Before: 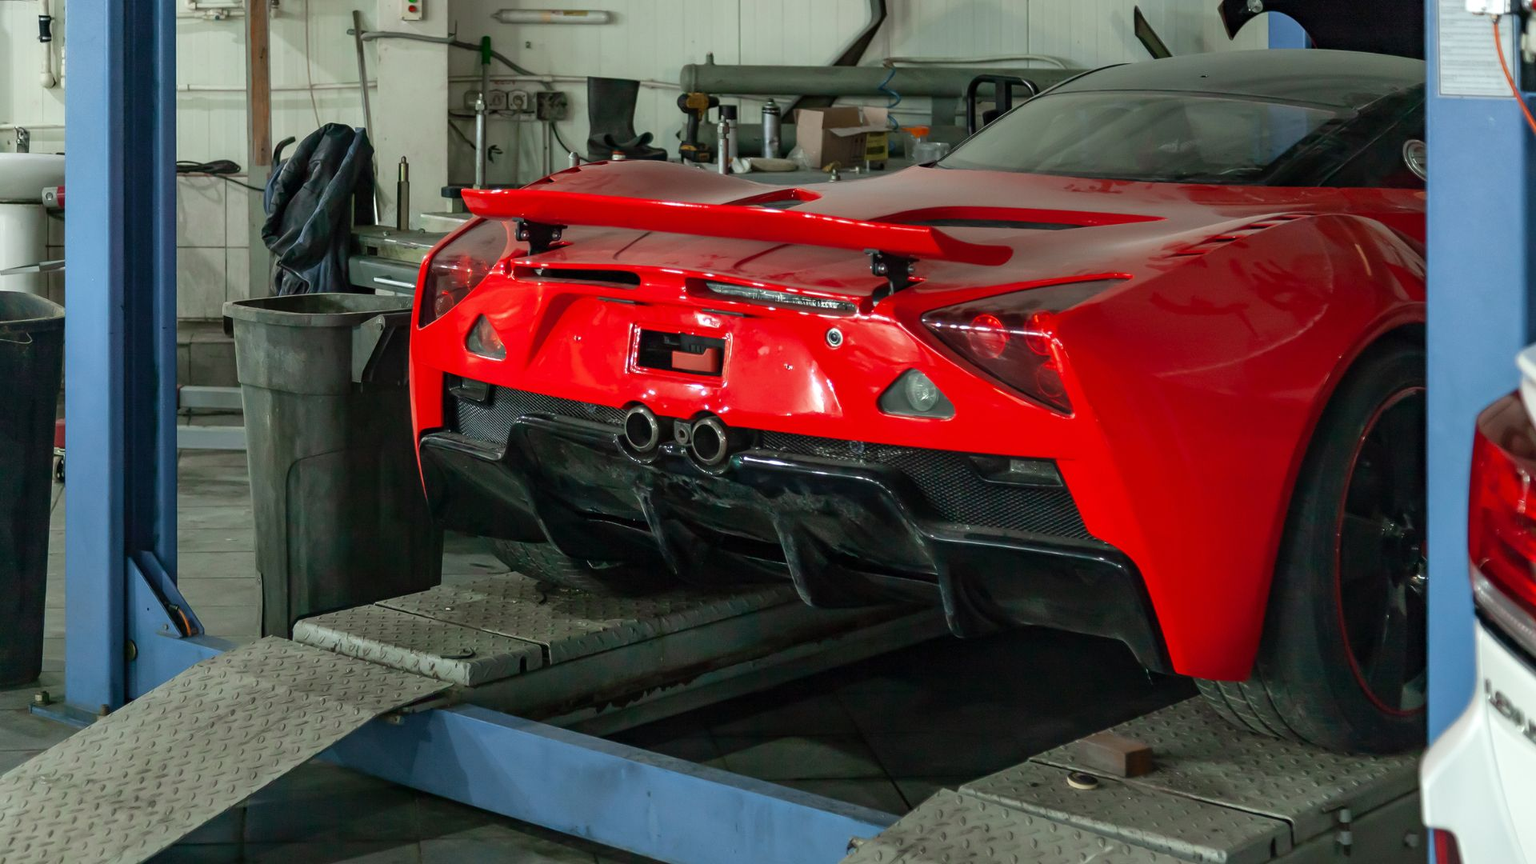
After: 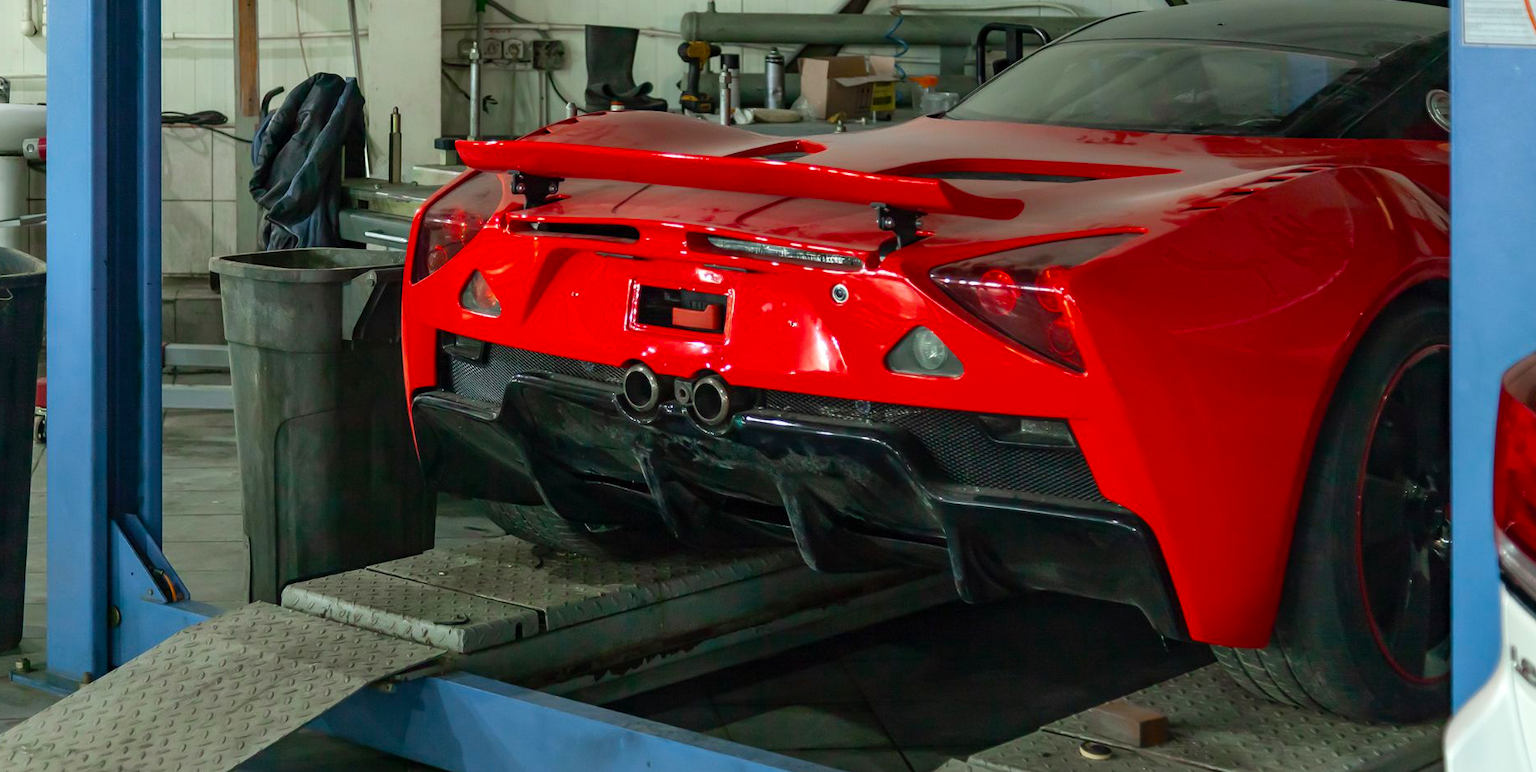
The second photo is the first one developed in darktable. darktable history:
crop: left 1.337%, top 6.147%, right 1.367%, bottom 7.02%
color balance rgb: perceptual saturation grading › global saturation 29.714%
